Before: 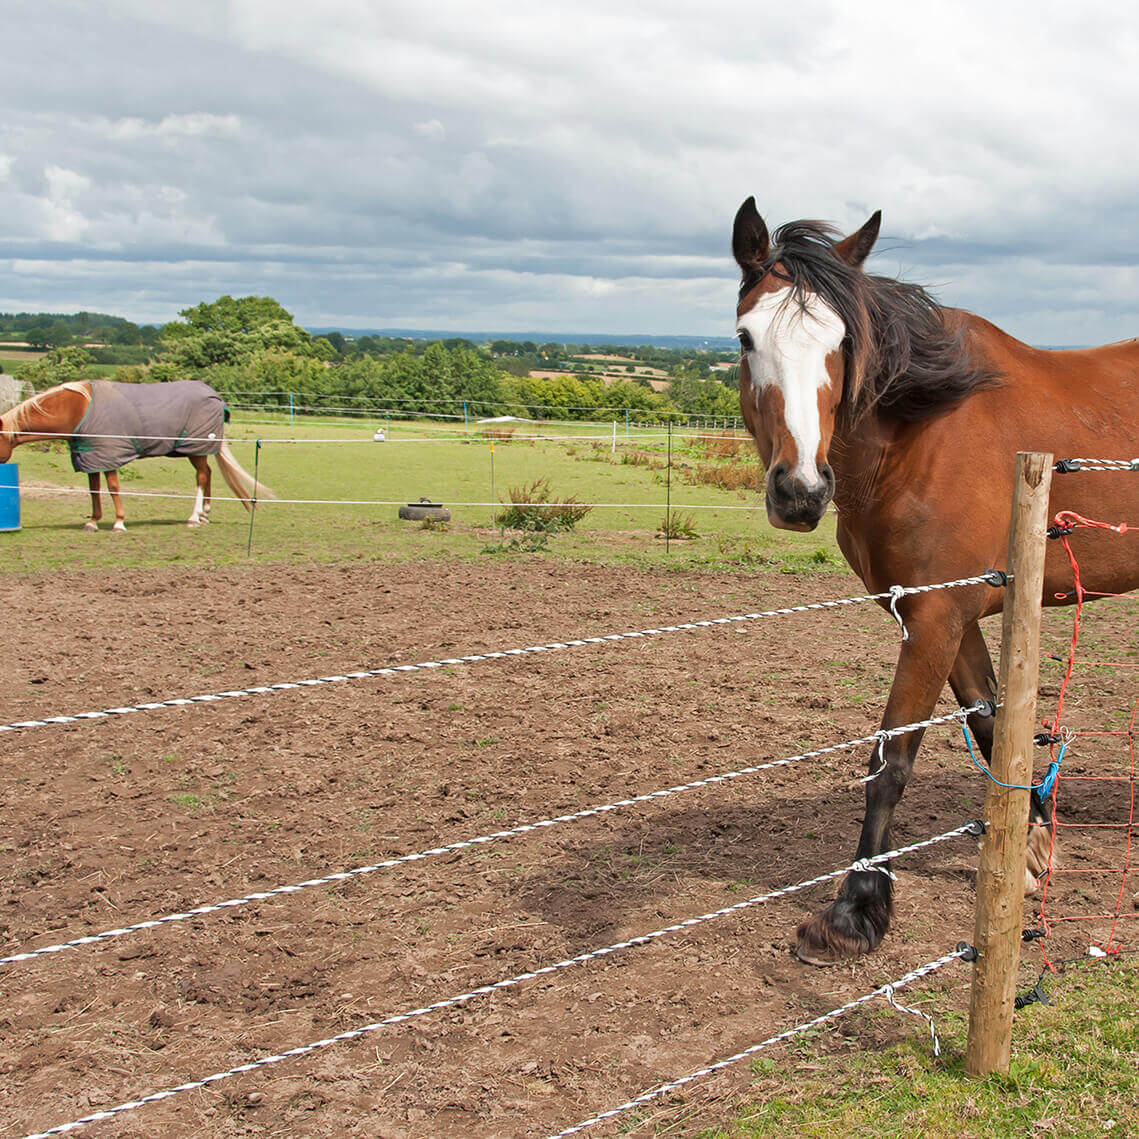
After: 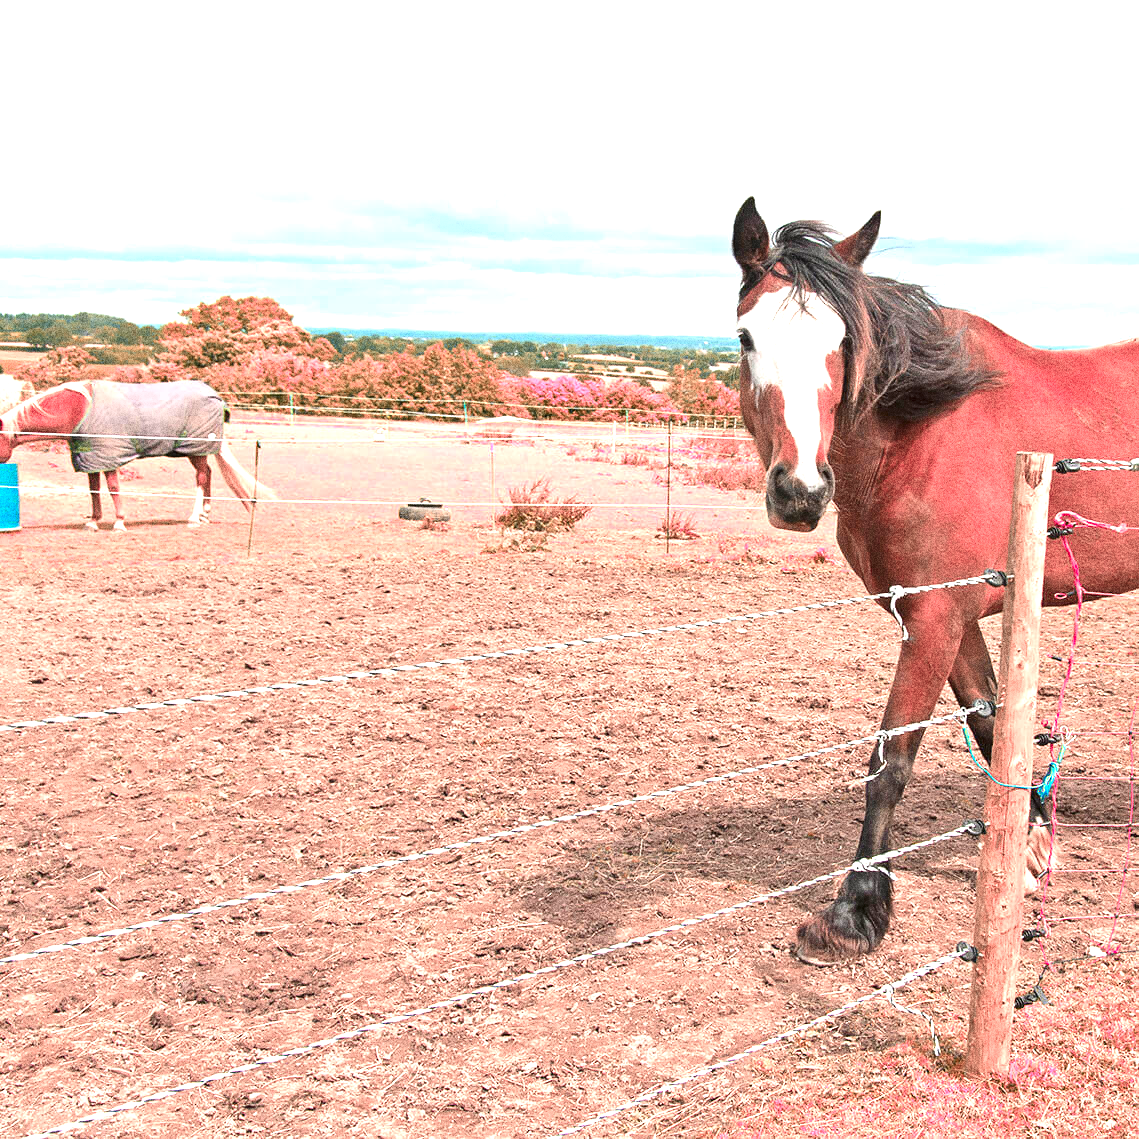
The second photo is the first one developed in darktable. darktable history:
exposure: black level correction 0, exposure 1.35 EV, compensate exposure bias true, compensate highlight preservation false
grain: coarseness 10.62 ISO, strength 55.56%
color zones: curves: ch2 [(0, 0.488) (0.143, 0.417) (0.286, 0.212) (0.429, 0.179) (0.571, 0.154) (0.714, 0.415) (0.857, 0.495) (1, 0.488)]
